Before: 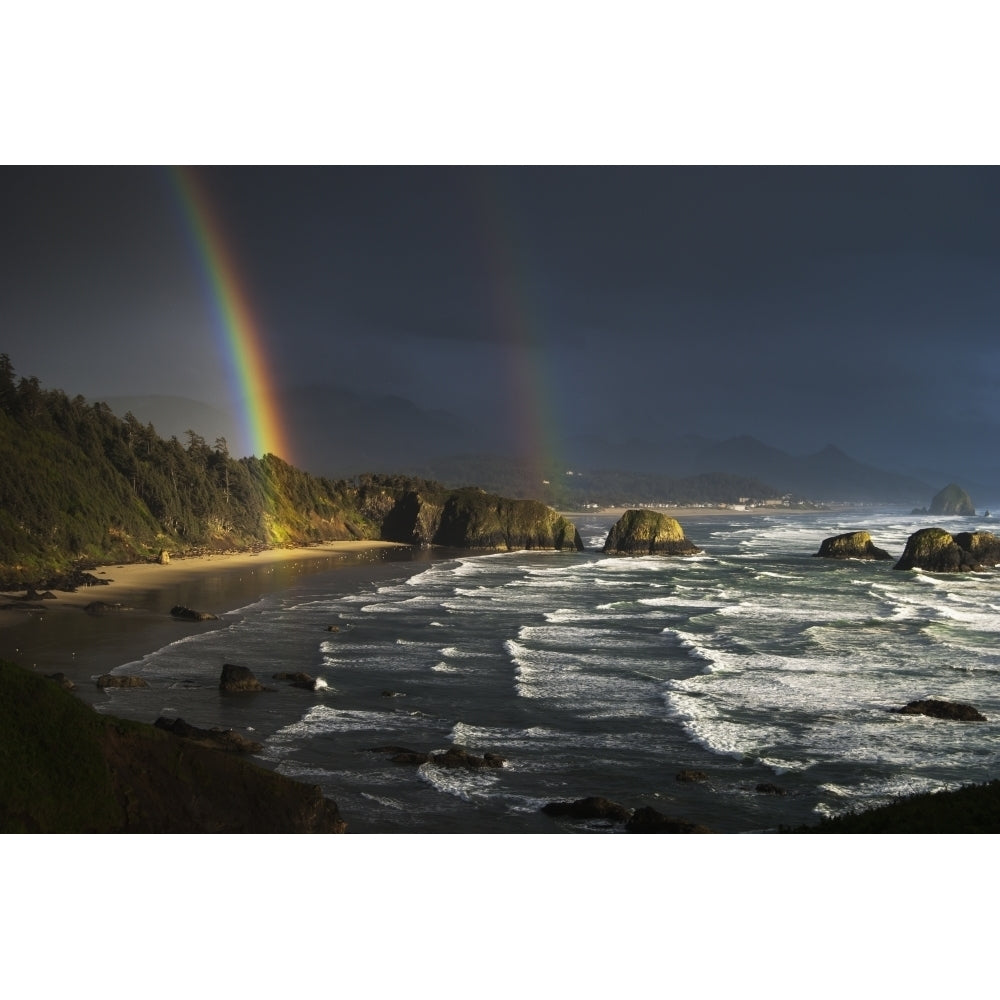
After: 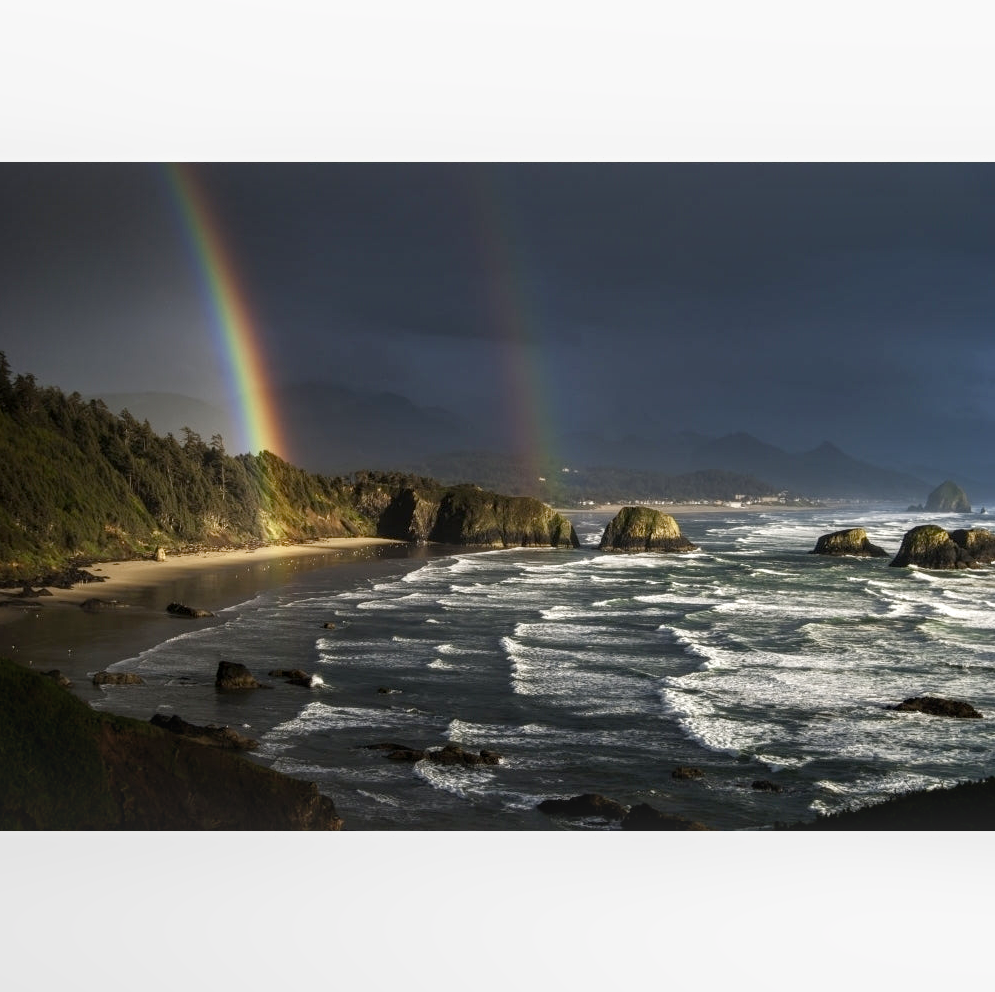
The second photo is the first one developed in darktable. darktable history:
crop and rotate: left 0.486%, top 0.366%, bottom 0.405%
tone equalizer: smoothing diameter 24.85%, edges refinement/feathering 6.34, preserve details guided filter
local contrast: on, module defaults
color balance rgb: global offset › luminance -0.428%, perceptual saturation grading › global saturation 0.485%, perceptual saturation grading › highlights -31.683%, perceptual saturation grading › mid-tones 5.801%, perceptual saturation grading › shadows 16.97%
